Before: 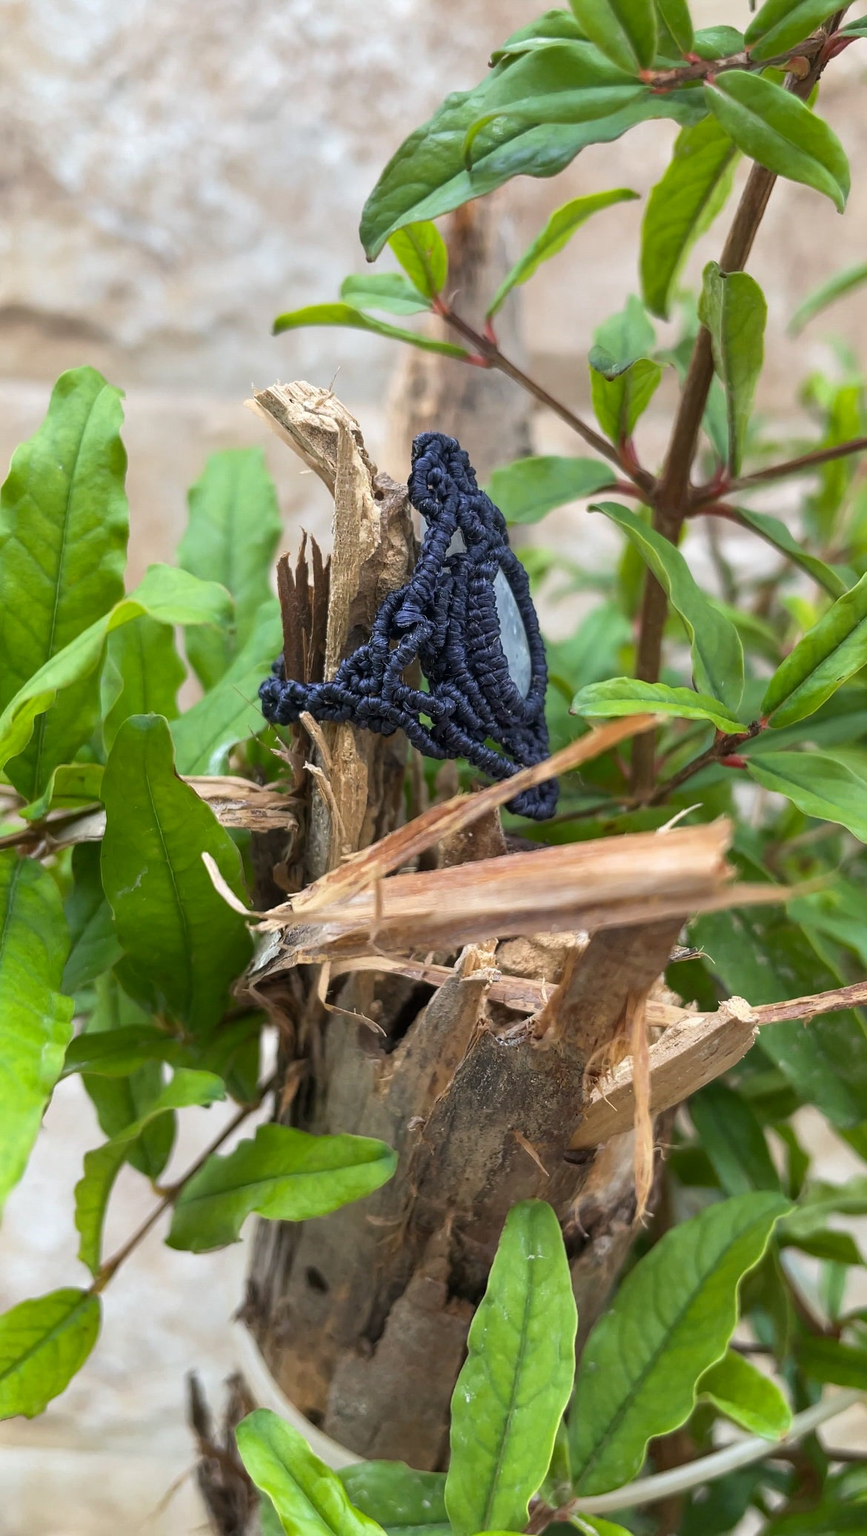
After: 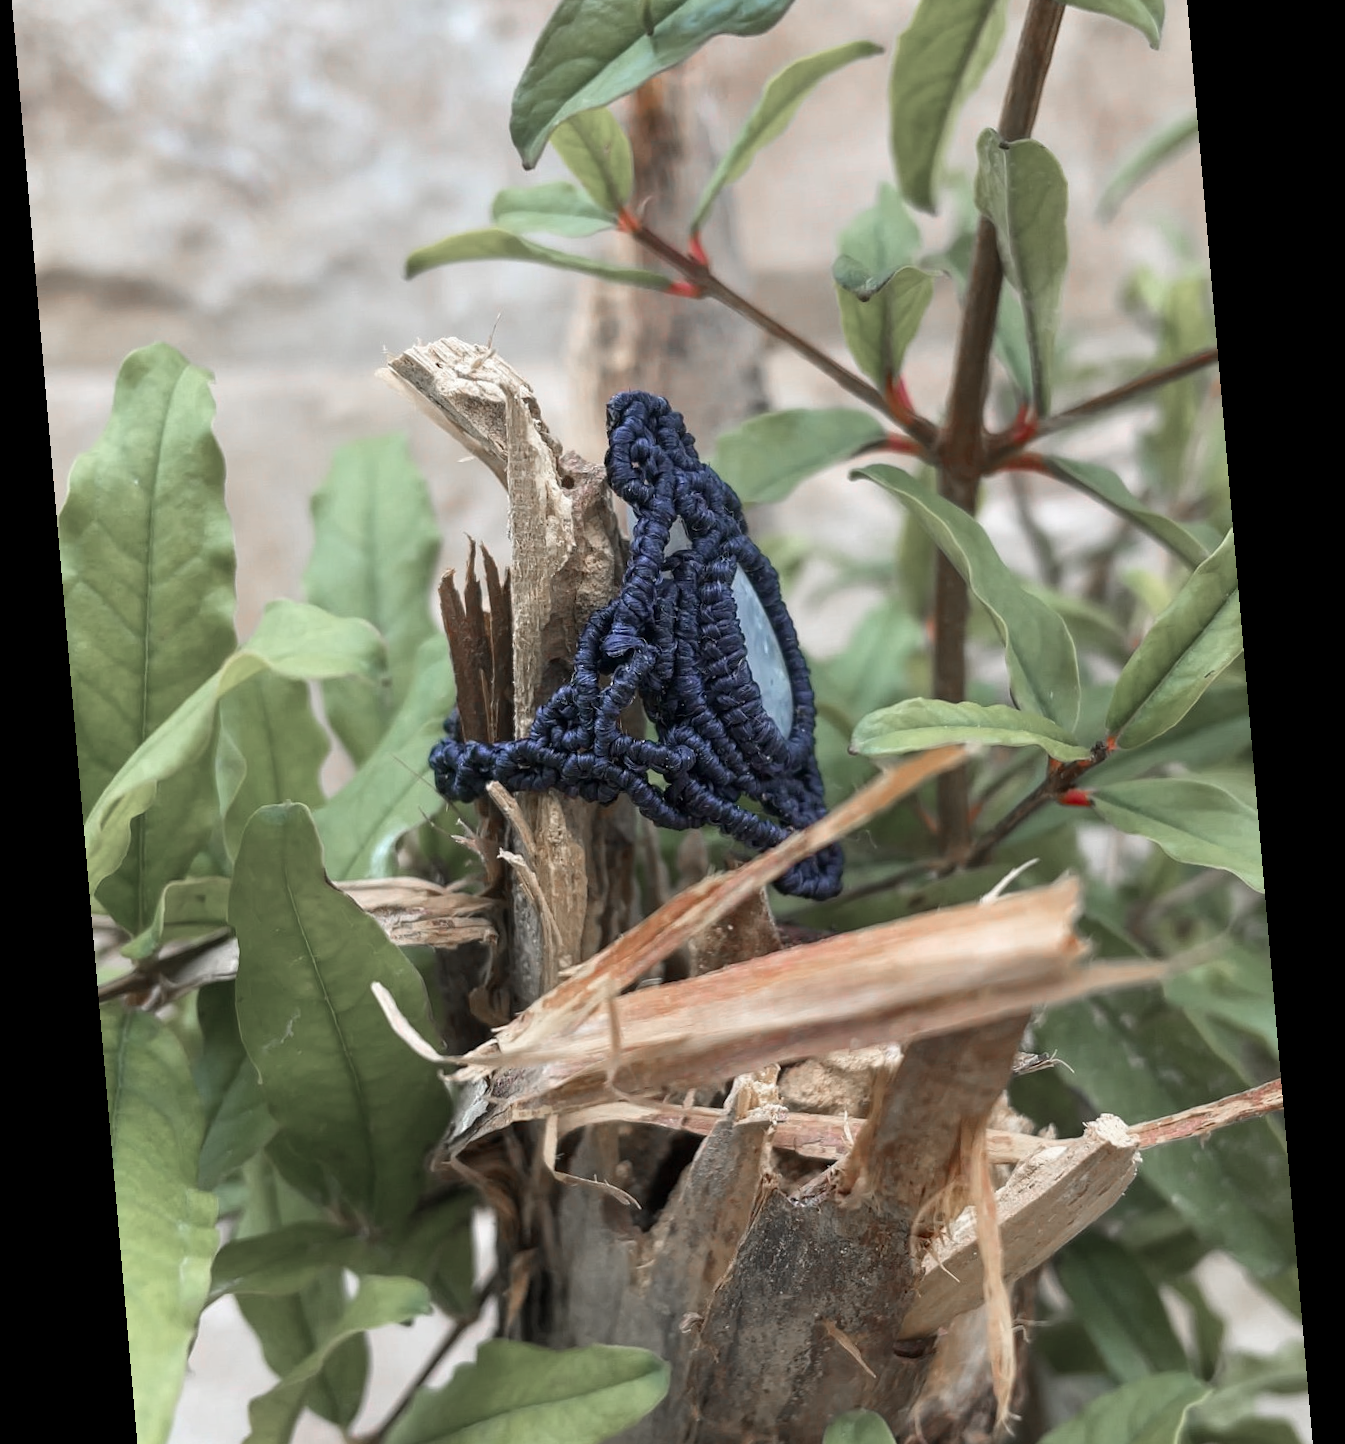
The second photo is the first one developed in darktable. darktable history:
crop: top 11.166%, bottom 22.168%
color zones: curves: ch1 [(0, 0.708) (0.088, 0.648) (0.245, 0.187) (0.429, 0.326) (0.571, 0.498) (0.714, 0.5) (0.857, 0.5) (1, 0.708)]
rotate and perspective: rotation -4.98°, automatic cropping off
